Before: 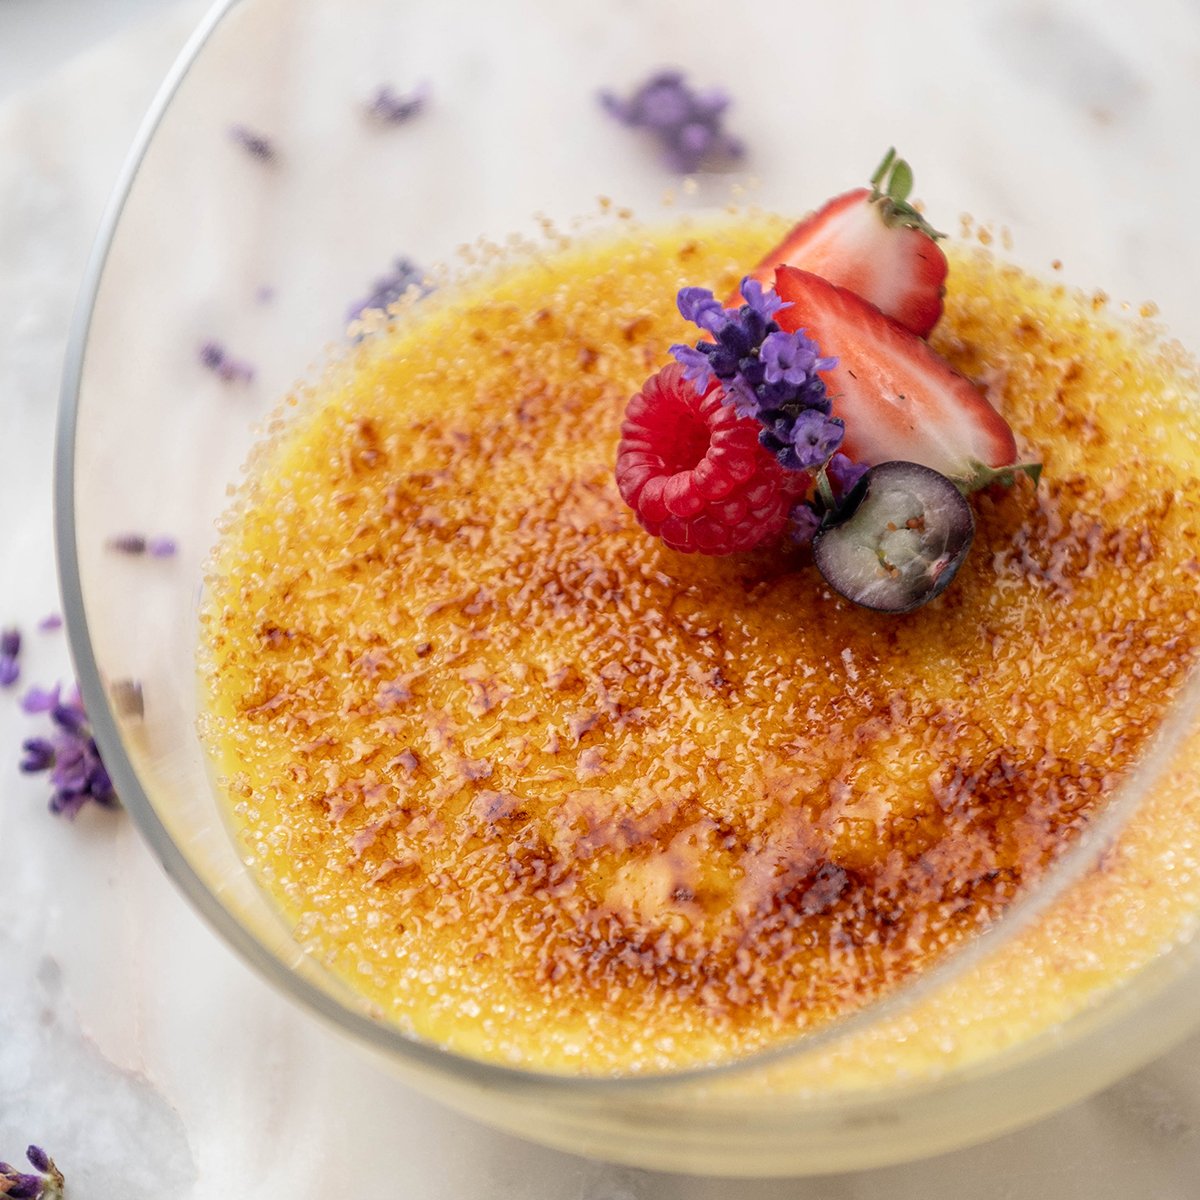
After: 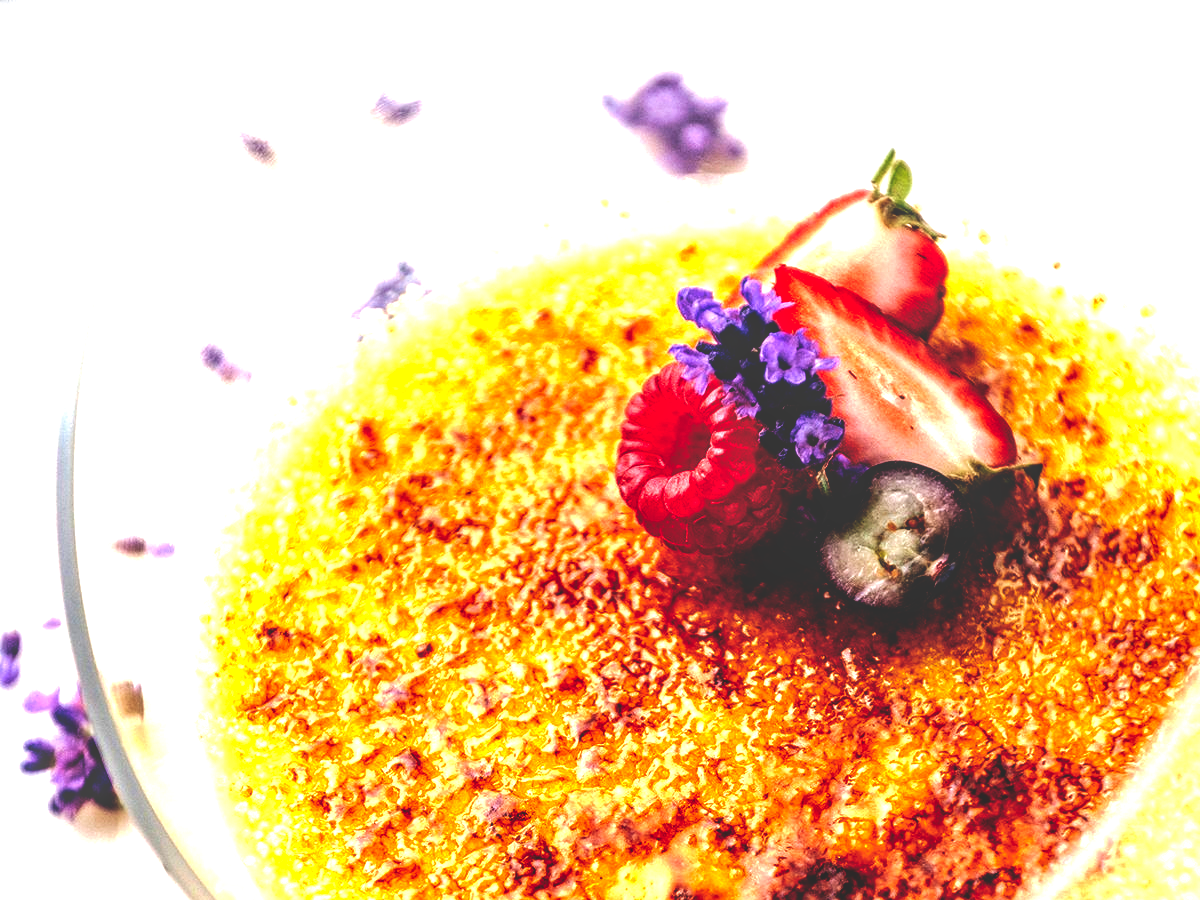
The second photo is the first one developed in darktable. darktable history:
crop: bottom 24.988%
tone equalizer: -8 EV -0.39 EV, -7 EV -0.362 EV, -6 EV -0.351 EV, -5 EV -0.222 EV, -3 EV 0.225 EV, -2 EV 0.322 EV, -1 EV 0.385 EV, +0 EV 0.388 EV, edges refinement/feathering 500, mask exposure compensation -1.57 EV, preserve details no
exposure: black level correction 0.001, exposure 0.5 EV, compensate highlight preservation false
base curve: curves: ch0 [(0, 0.036) (0.083, 0.04) (0.804, 1)], preserve colors none
tone curve: curves: ch0 [(0, 0) (0.003, 0.018) (0.011, 0.019) (0.025, 0.02) (0.044, 0.024) (0.069, 0.034) (0.1, 0.049) (0.136, 0.082) (0.177, 0.136) (0.224, 0.196) (0.277, 0.263) (0.335, 0.329) (0.399, 0.401) (0.468, 0.473) (0.543, 0.546) (0.623, 0.625) (0.709, 0.698) (0.801, 0.779) (0.898, 0.867) (1, 1)], preserve colors none
velvia: on, module defaults
local contrast: detail 130%
